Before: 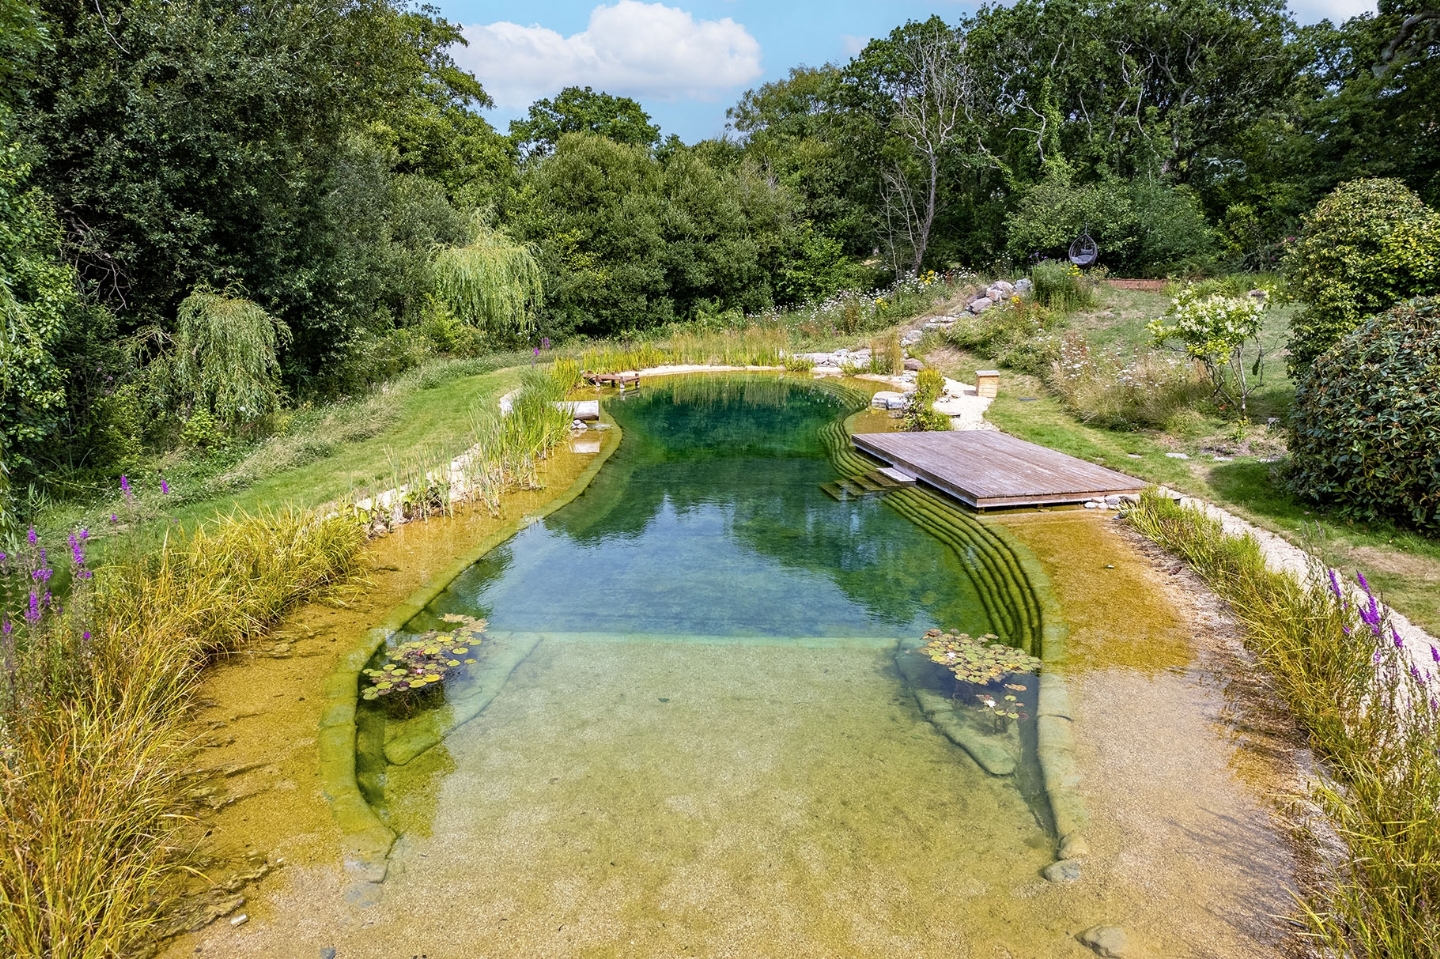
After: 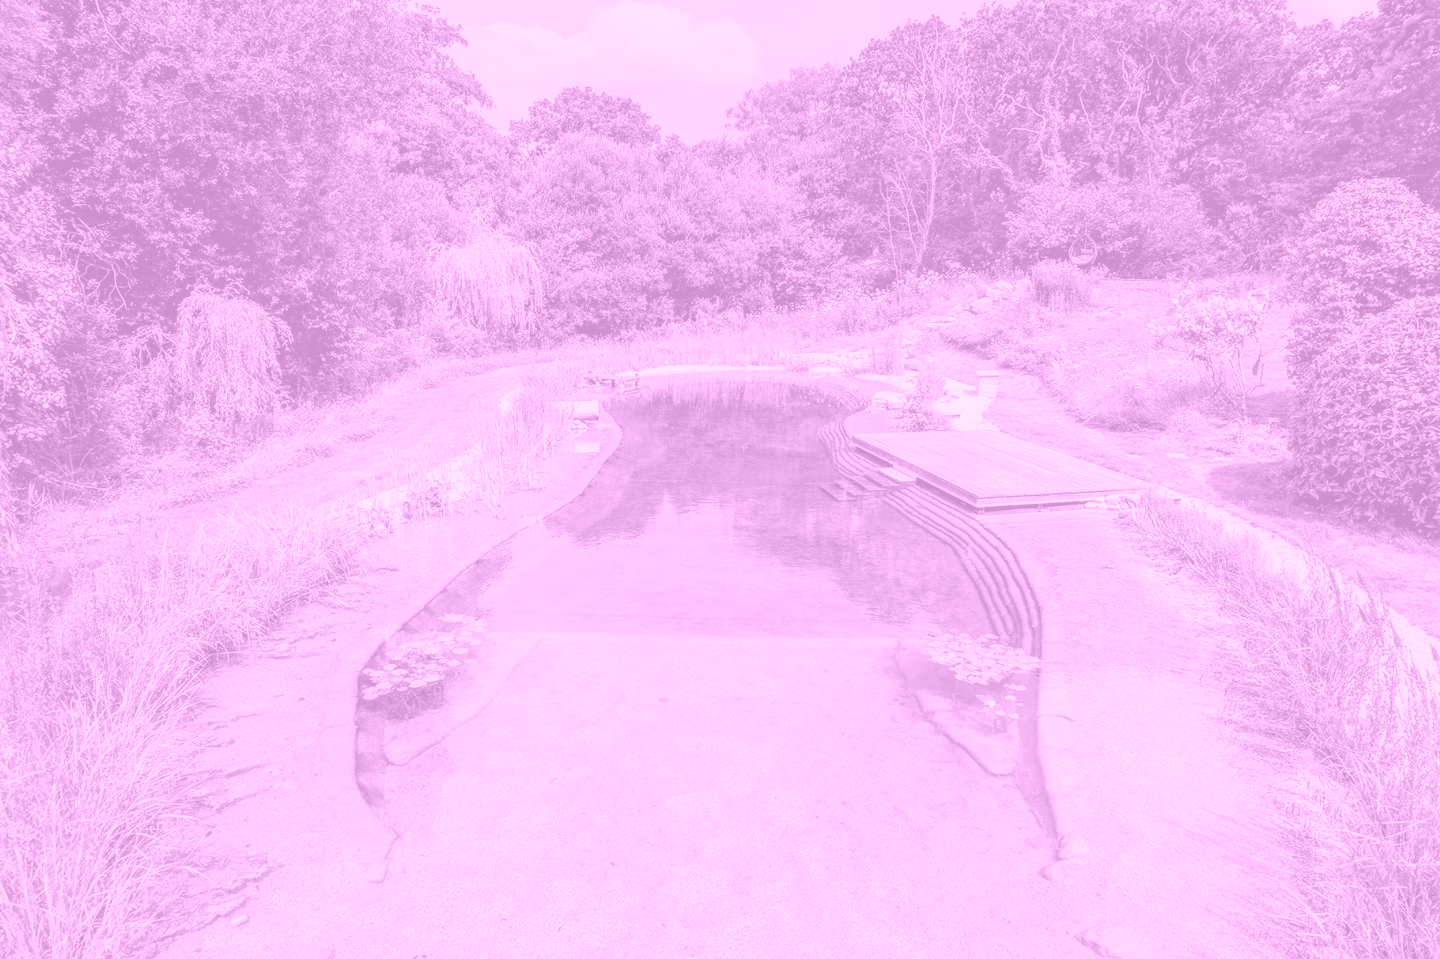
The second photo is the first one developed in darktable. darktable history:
local contrast: on, module defaults
colorize: hue 331.2°, saturation 75%, source mix 30.28%, lightness 70.52%, version 1
